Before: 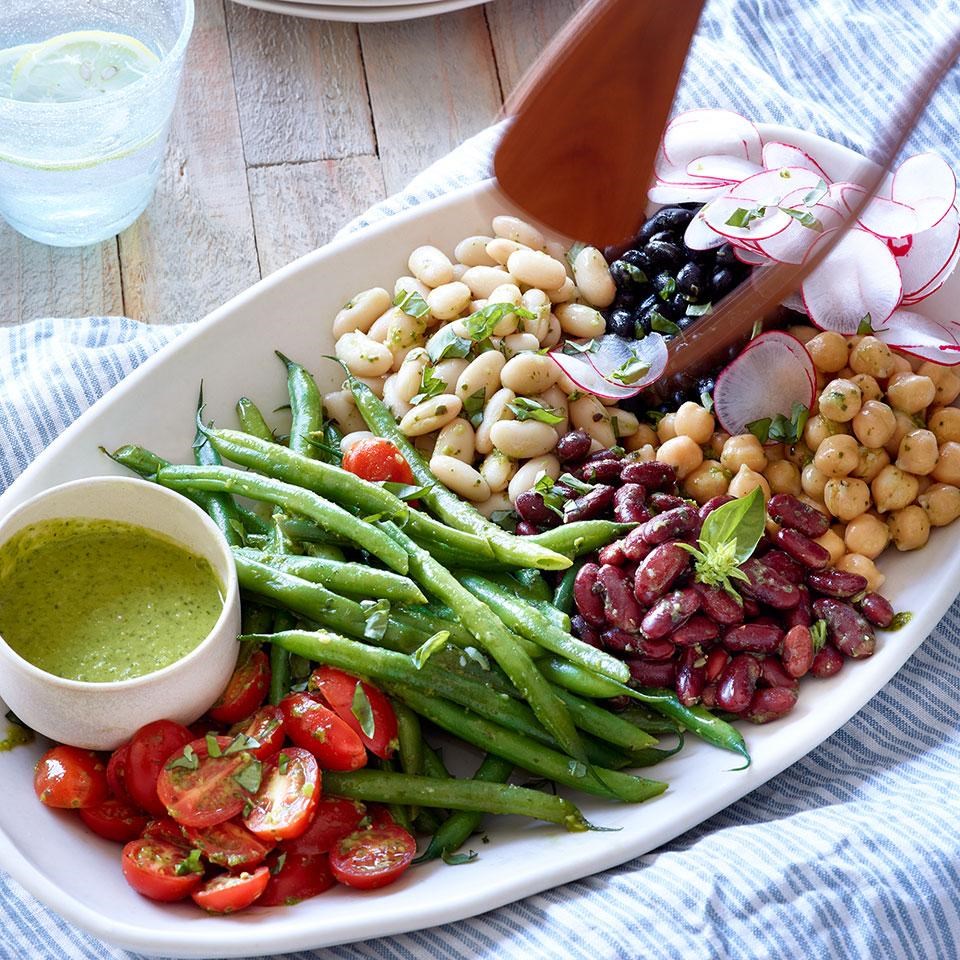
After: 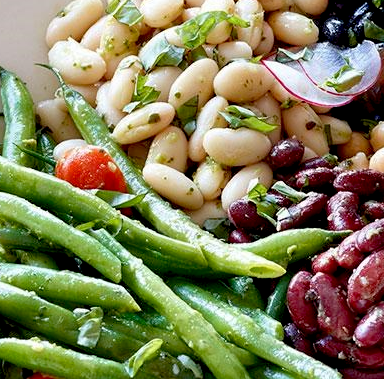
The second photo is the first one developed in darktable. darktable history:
crop: left 29.999%, top 30.495%, right 29.914%, bottom 29.926%
exposure: black level correction 0.013, compensate exposure bias true, compensate highlight preservation false
